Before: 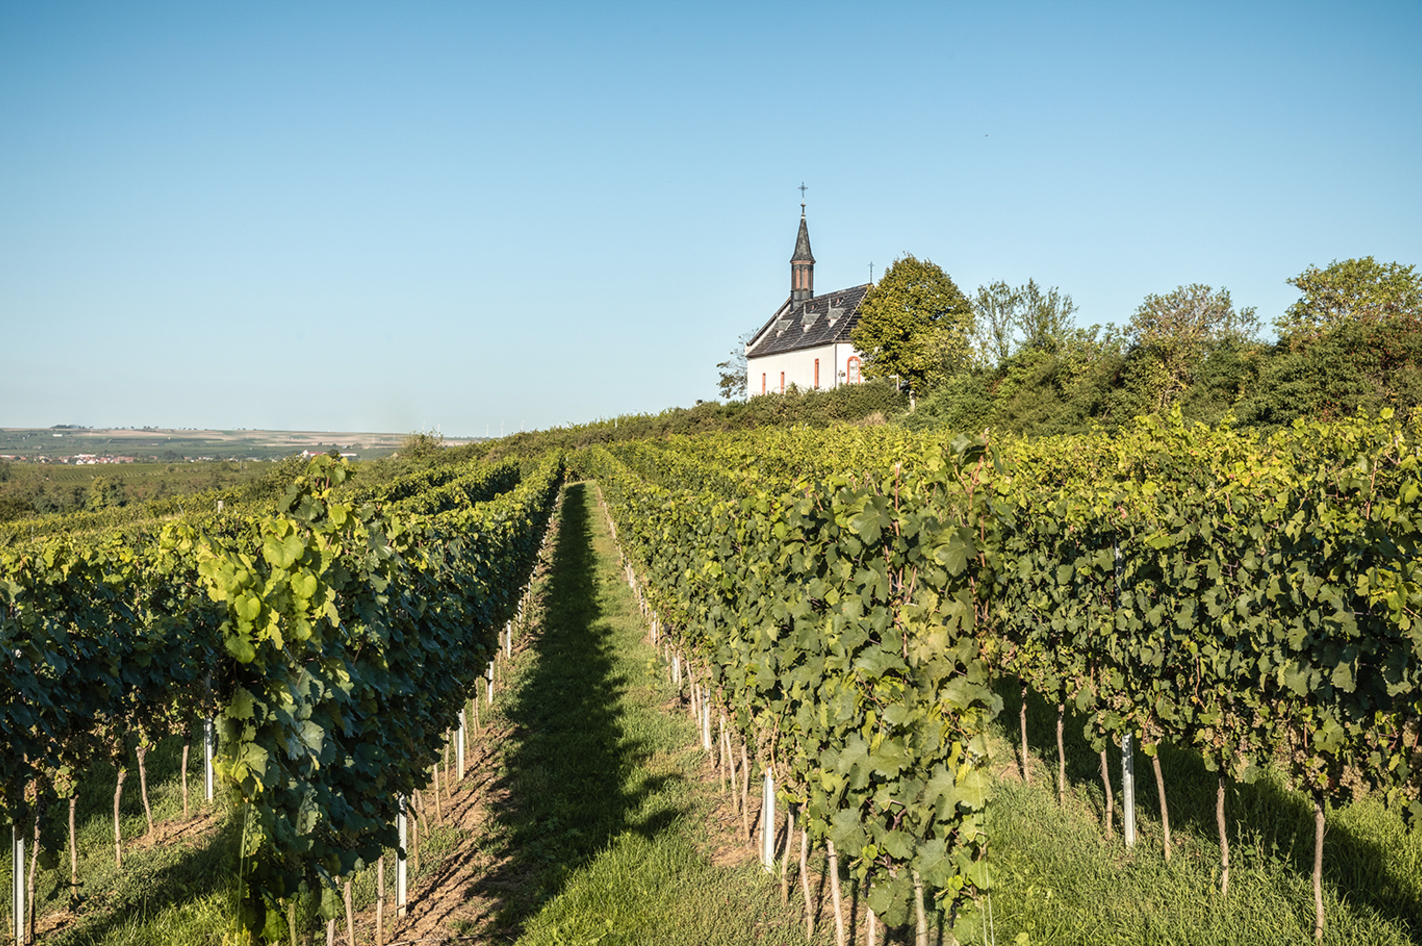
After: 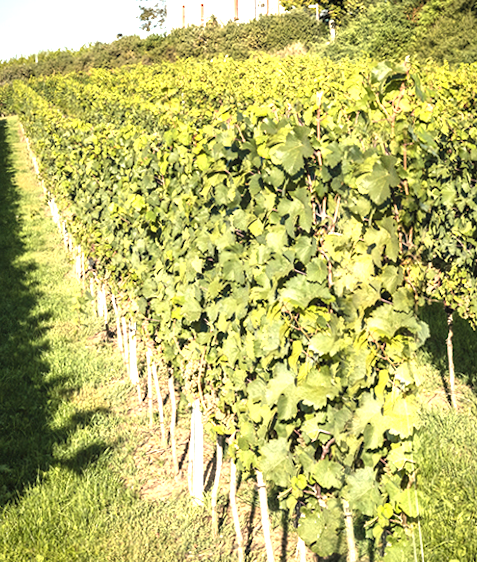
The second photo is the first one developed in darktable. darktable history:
crop: left 40.878%, top 39.176%, right 25.993%, bottom 3.081%
vignetting: fall-off start 80.87%, fall-off radius 61.59%, brightness -0.384, saturation 0.007, center (0, 0.007), automatic ratio true, width/height ratio 1.418
rotate and perspective: rotation -1.17°, automatic cropping off
exposure: black level correction 0, exposure 1.3 EV, compensate exposure bias true, compensate highlight preservation false
